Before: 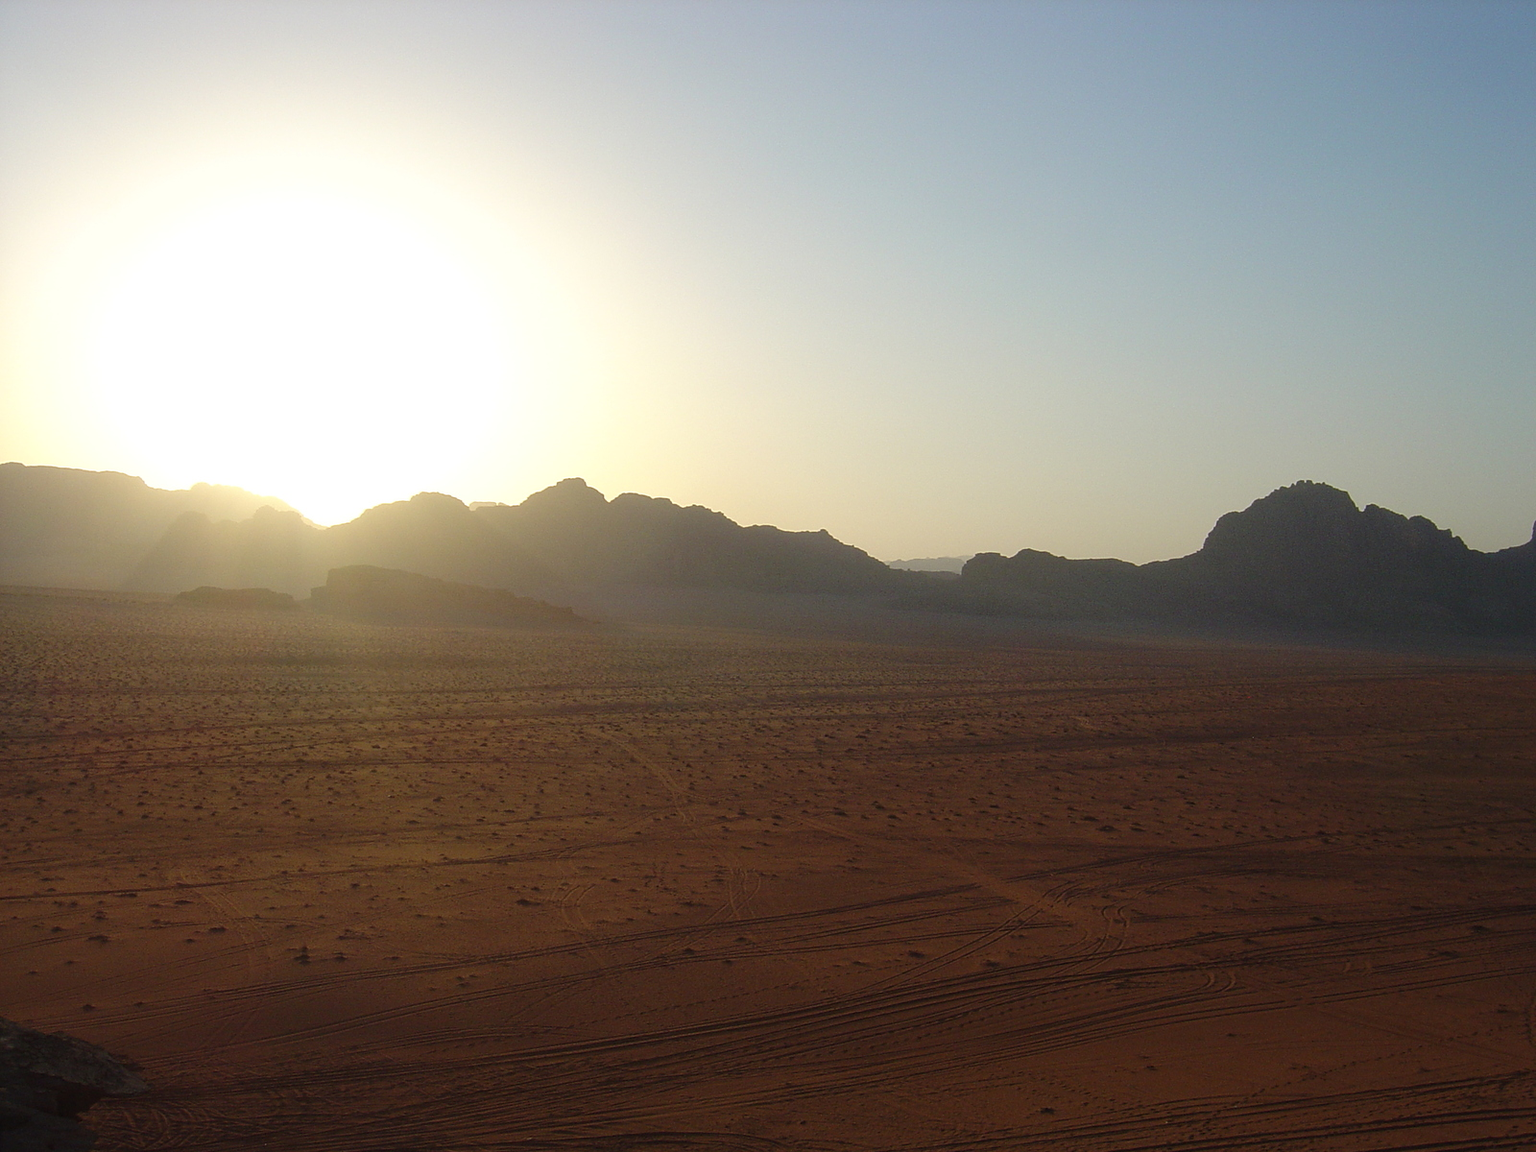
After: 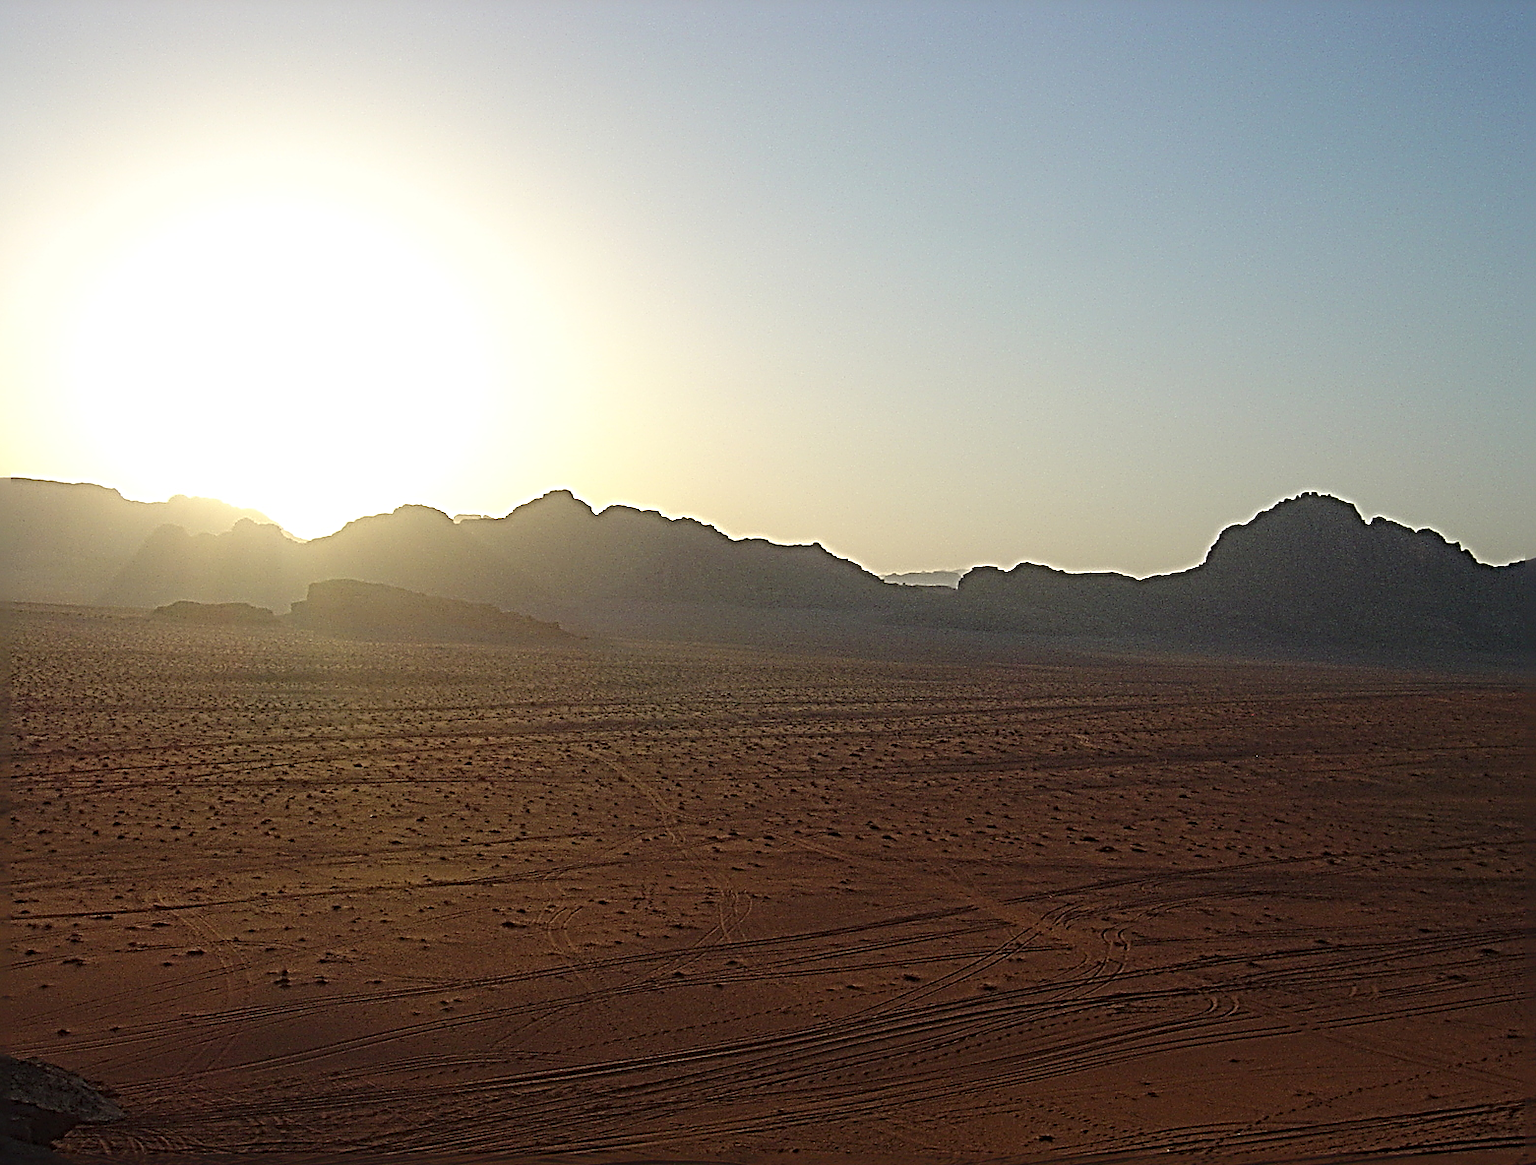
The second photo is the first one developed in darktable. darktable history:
crop and rotate: left 1.774%, right 0.633%, bottom 1.28%
sharpen: radius 4.001, amount 2
